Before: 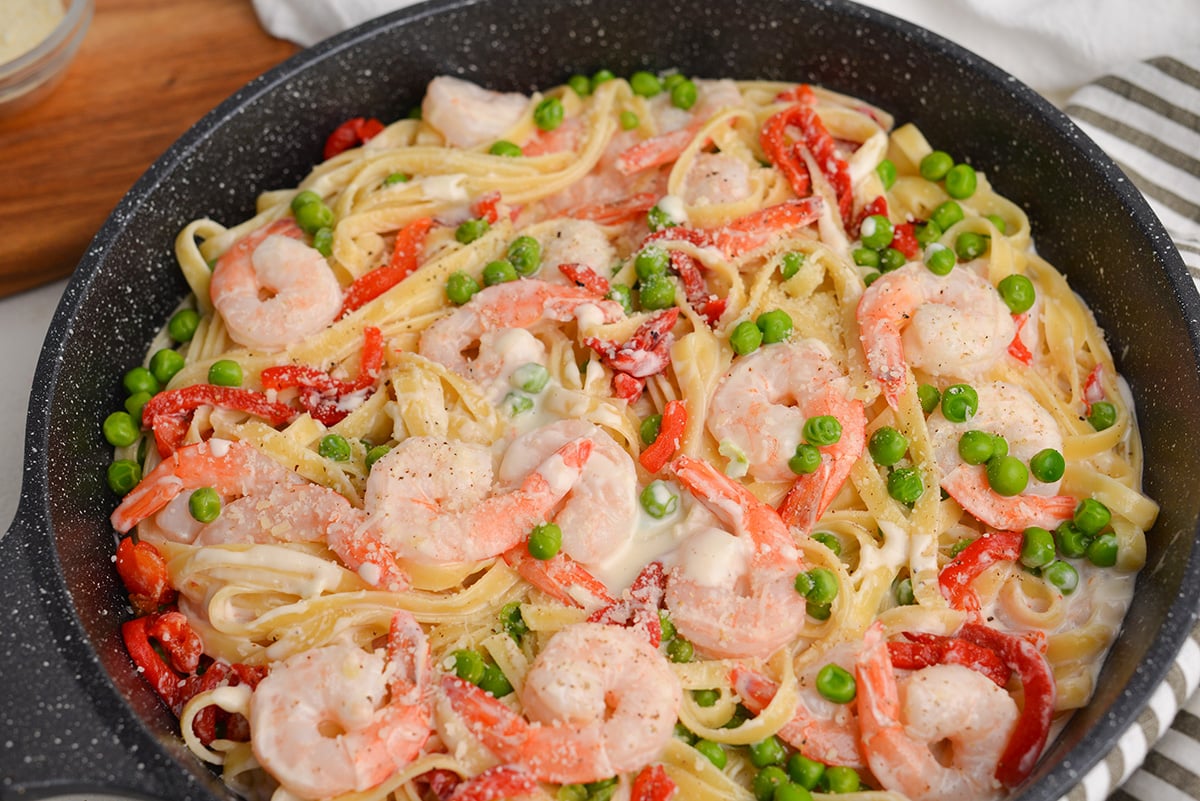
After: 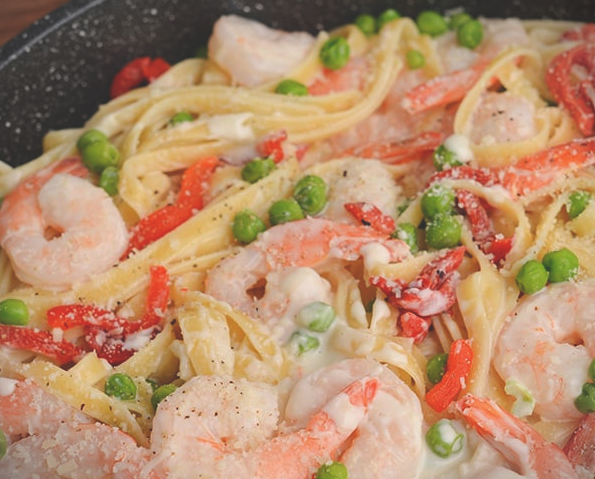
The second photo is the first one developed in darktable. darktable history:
exposure: black level correction -0.025, exposure -0.12 EV, compensate highlight preservation false
crop: left 17.856%, top 7.7%, right 32.49%, bottom 32.414%
vignetting: fall-off start 97.18%, width/height ratio 1.183
